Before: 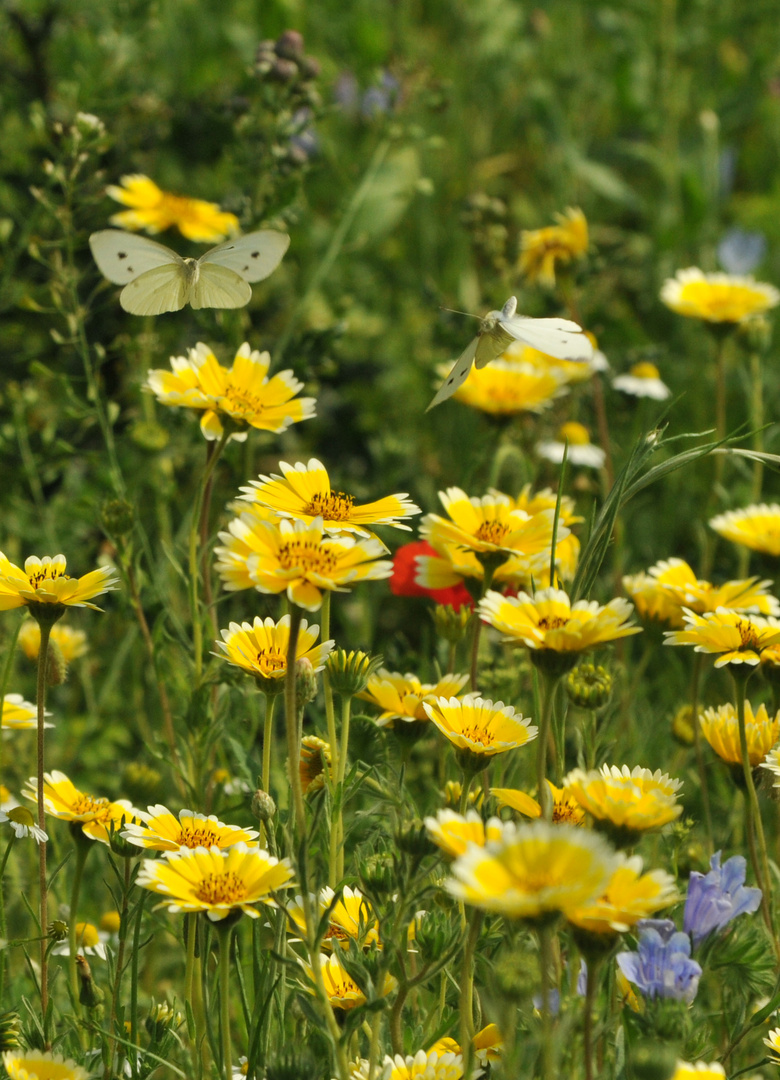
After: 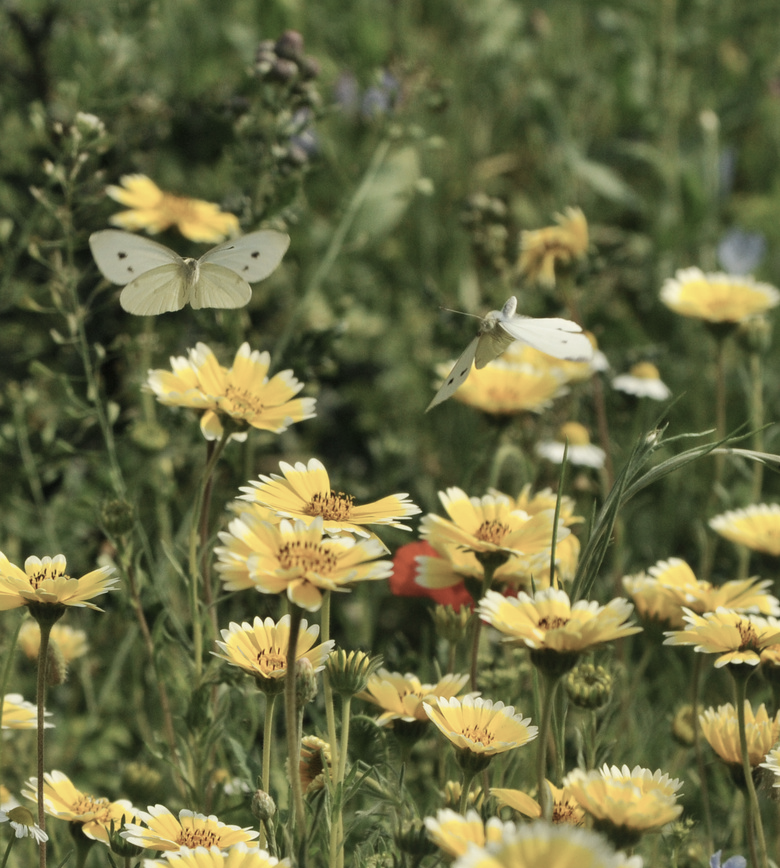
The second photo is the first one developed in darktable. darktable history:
local contrast: mode bilateral grid, contrast 19, coarseness 51, detail 132%, midtone range 0.2
crop: bottom 19.541%
contrast brightness saturation: contrast -0.057, saturation -0.415
